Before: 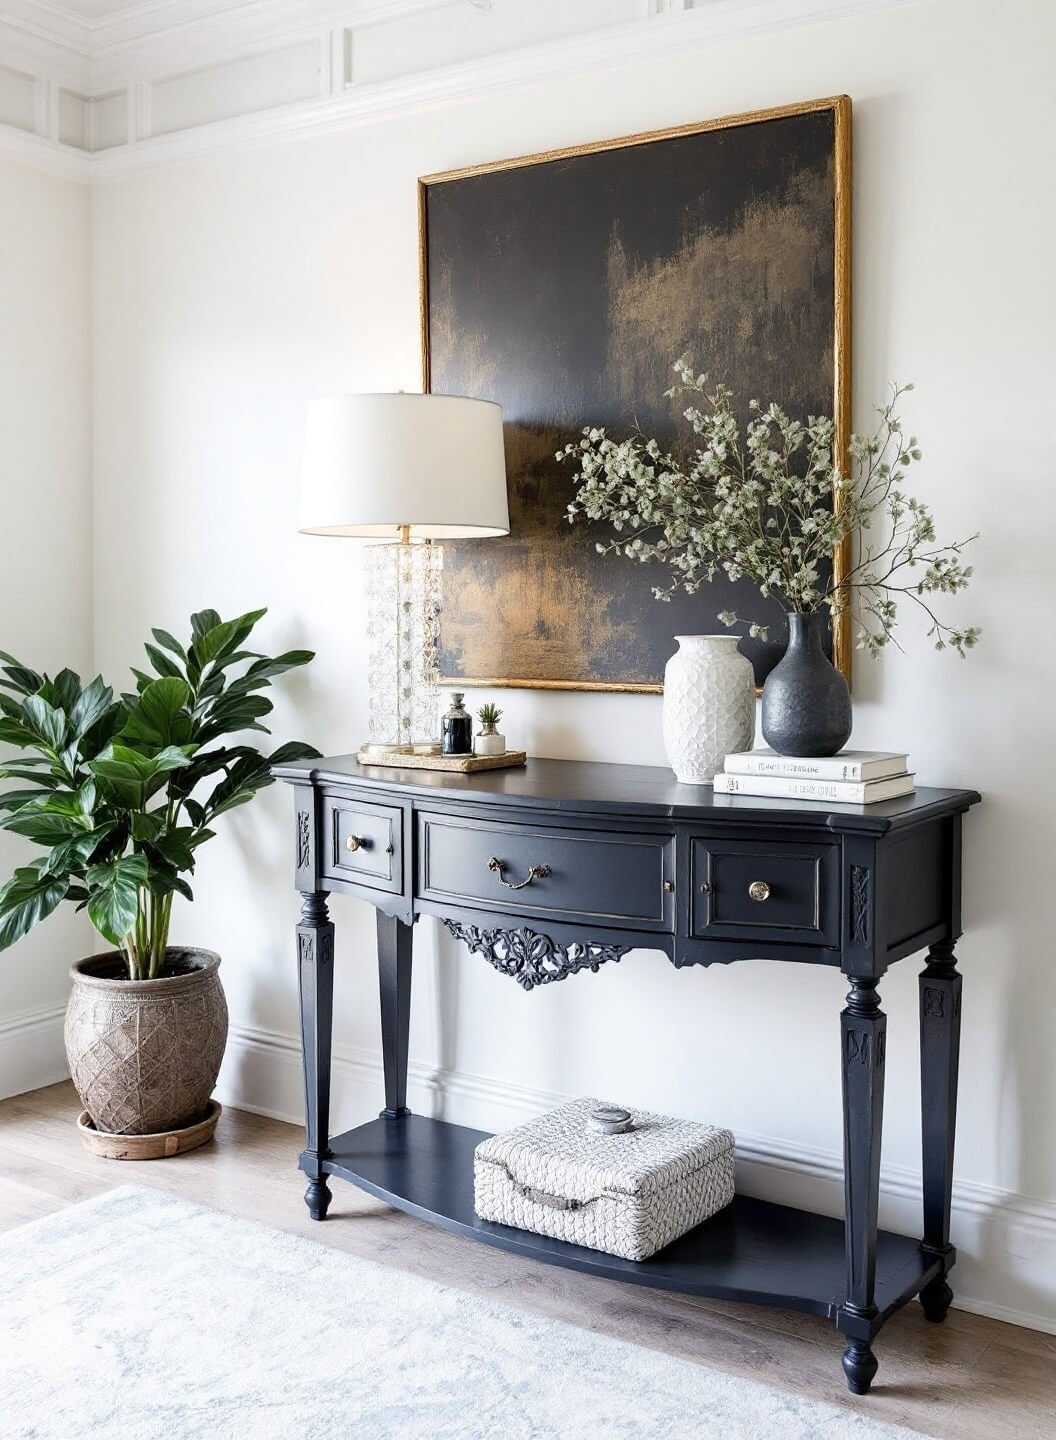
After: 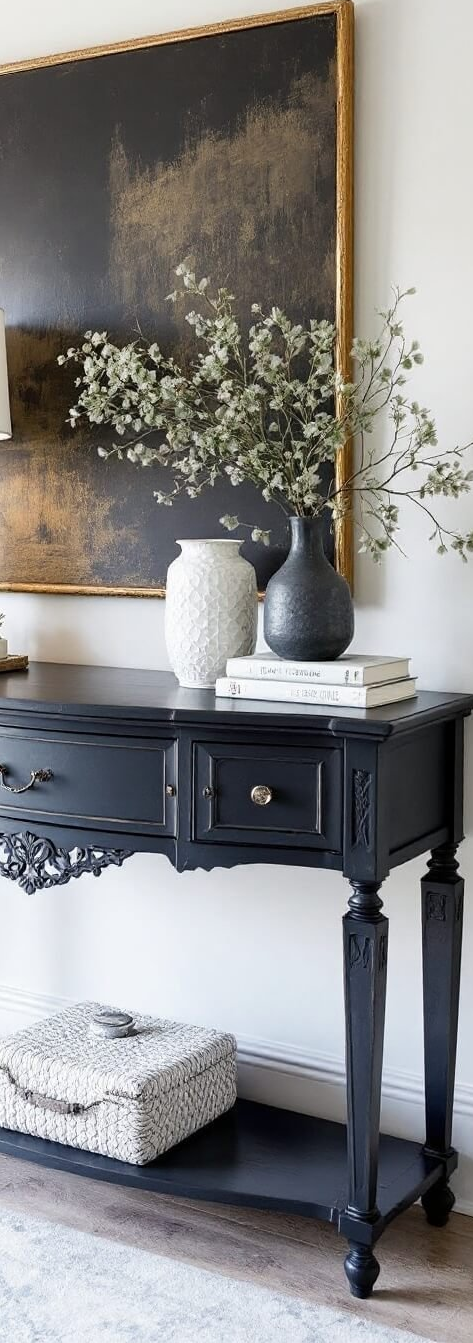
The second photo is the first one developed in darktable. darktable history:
crop: left 47.235%, top 6.669%, right 7.914%
color zones: curves: ch0 [(0, 0.5) (0.143, 0.5) (0.286, 0.5) (0.429, 0.5) (0.571, 0.5) (0.714, 0.476) (0.857, 0.5) (1, 0.5)]; ch2 [(0, 0.5) (0.143, 0.5) (0.286, 0.5) (0.429, 0.5) (0.571, 0.5) (0.714, 0.487) (0.857, 0.5) (1, 0.5)]
